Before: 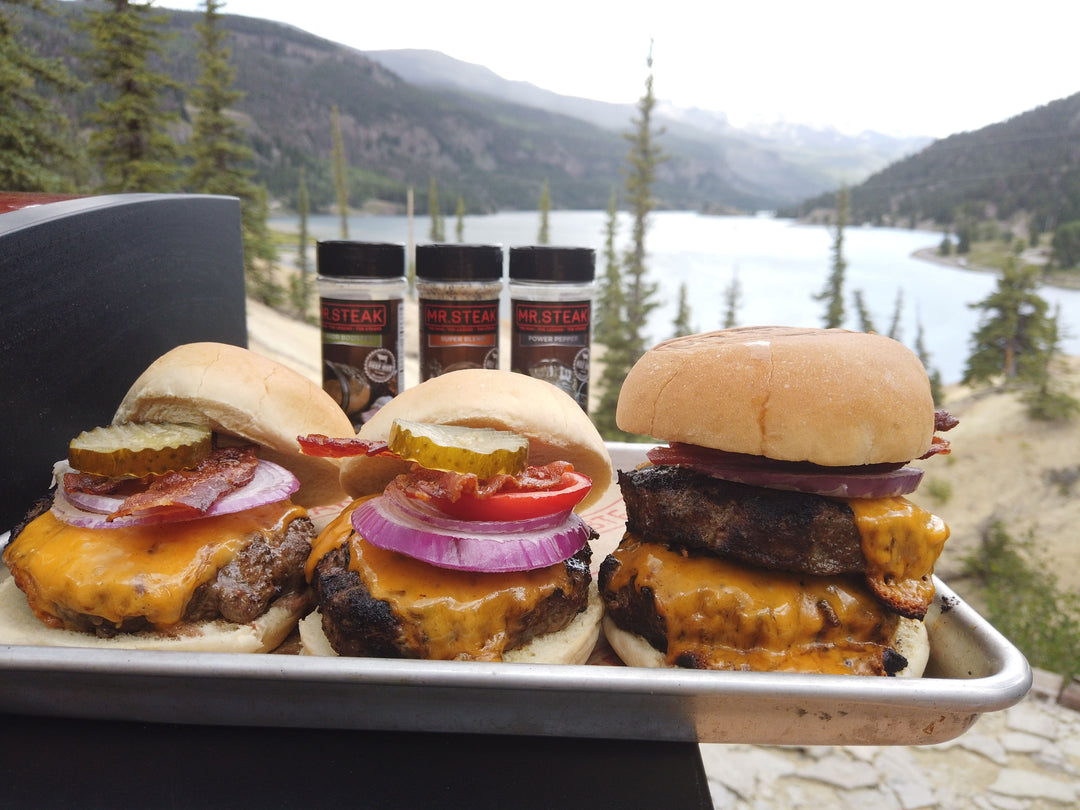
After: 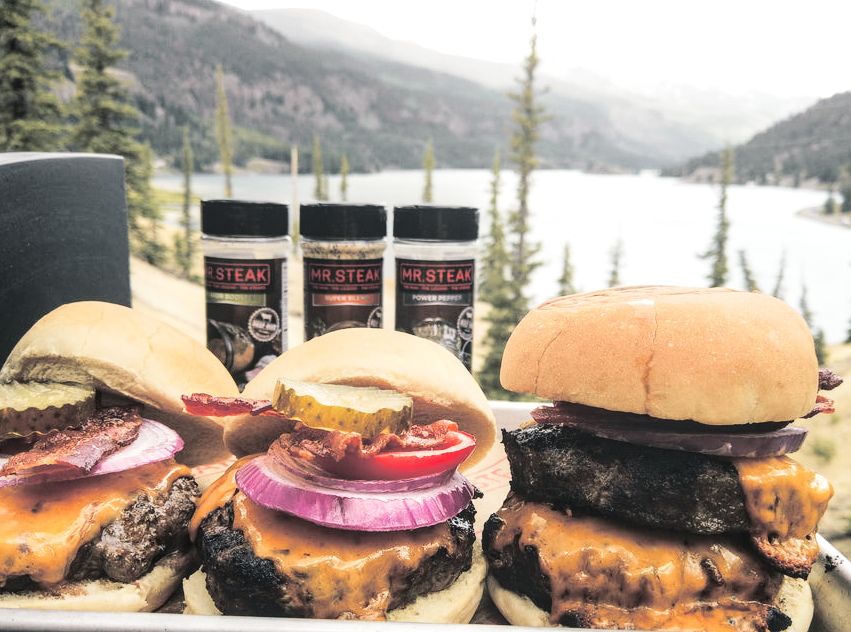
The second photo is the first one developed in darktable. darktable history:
crop and rotate: left 10.77%, top 5.1%, right 10.41%, bottom 16.76%
local contrast: on, module defaults
split-toning: shadows › hue 201.6°, shadows › saturation 0.16, highlights › hue 50.4°, highlights › saturation 0.2, balance -49.9
tone curve: curves: ch0 [(0, 0.026) (0.184, 0.172) (0.391, 0.468) (0.446, 0.56) (0.605, 0.758) (0.831, 0.931) (0.992, 1)]; ch1 [(0, 0) (0.437, 0.447) (0.501, 0.502) (0.538, 0.539) (0.574, 0.589) (0.617, 0.64) (0.699, 0.749) (0.859, 0.919) (1, 1)]; ch2 [(0, 0) (0.33, 0.301) (0.421, 0.443) (0.447, 0.482) (0.499, 0.509) (0.538, 0.564) (0.585, 0.615) (0.664, 0.664) (1, 1)], color space Lab, independent channels, preserve colors none
